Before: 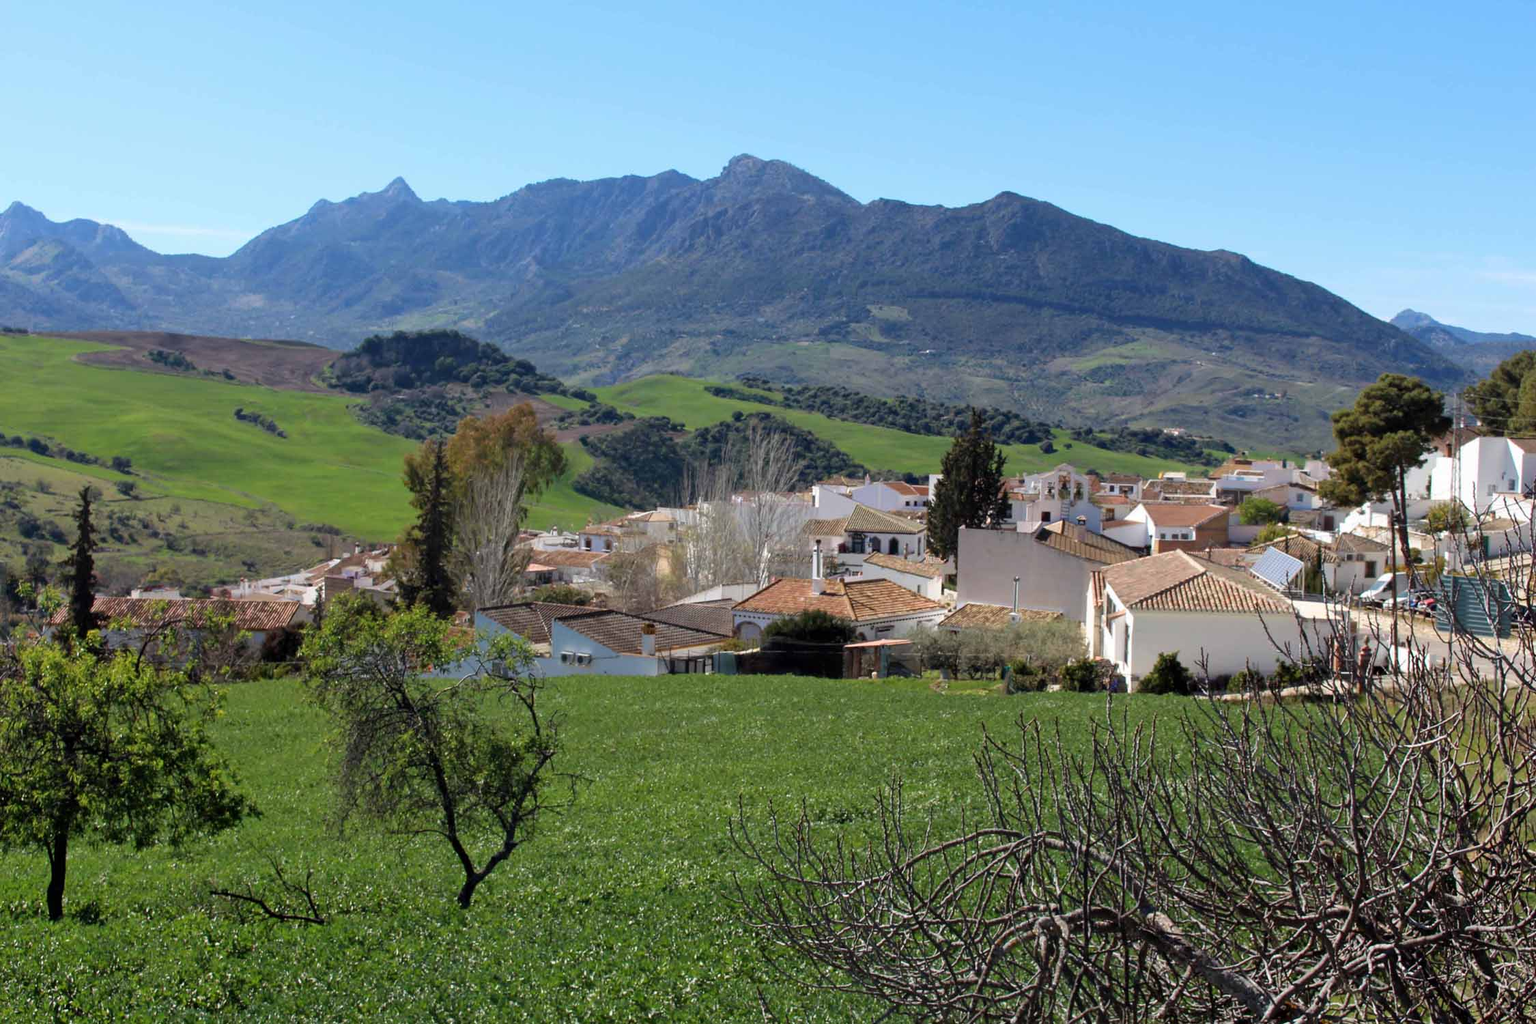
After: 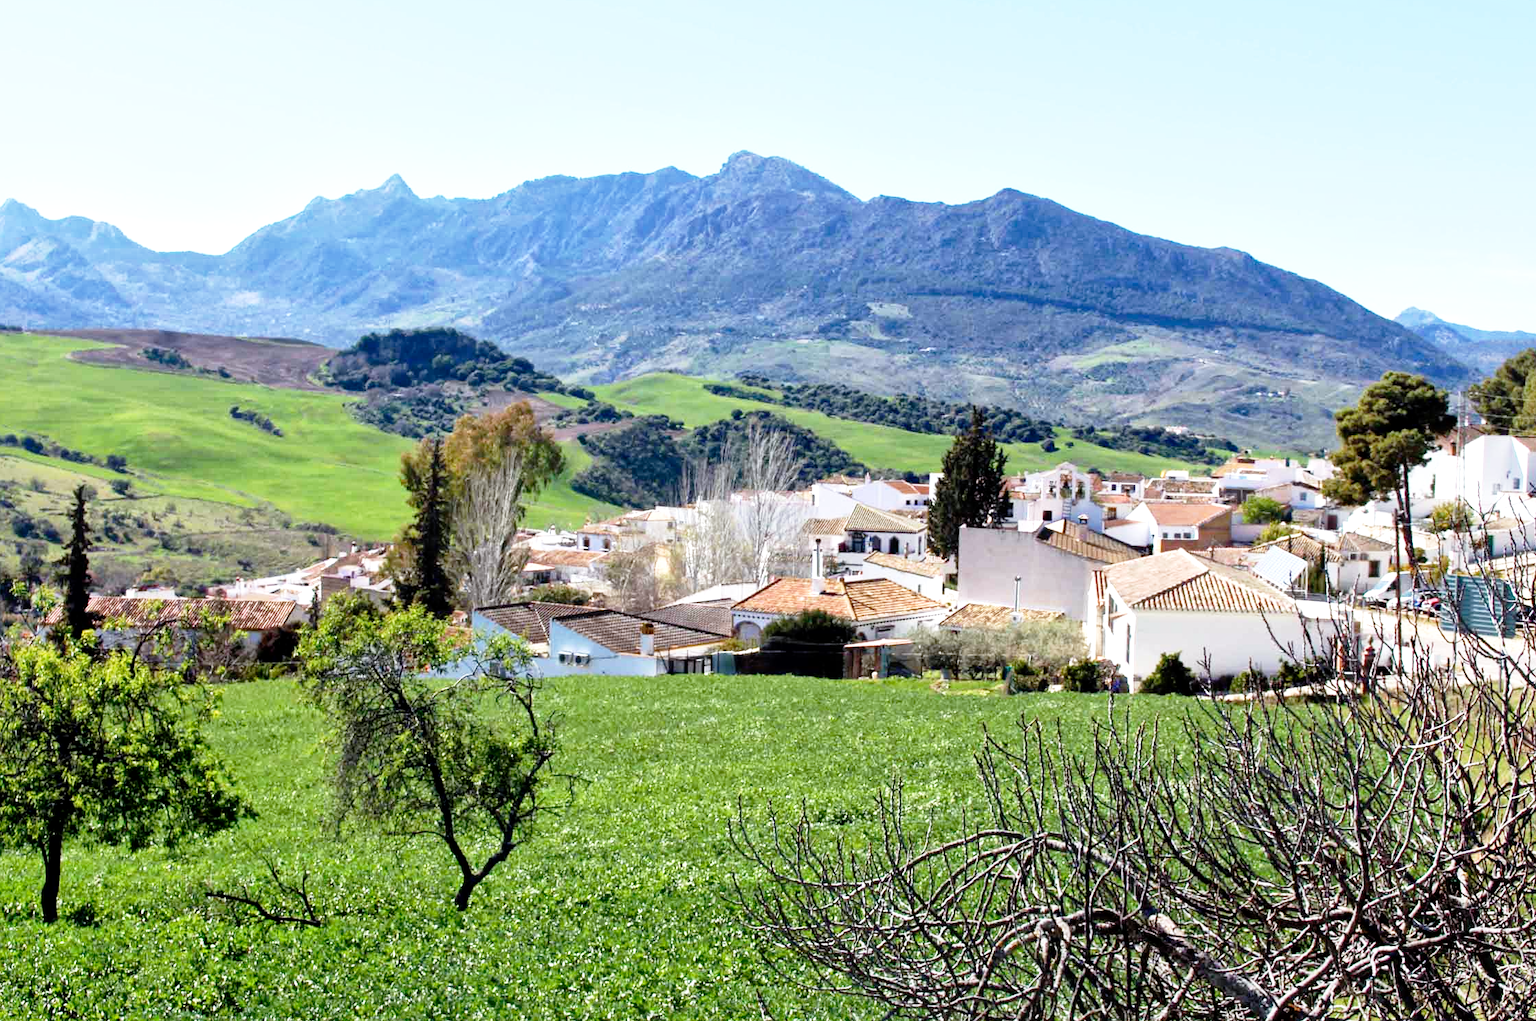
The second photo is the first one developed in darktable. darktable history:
crop: left 0.434%, top 0.485%, right 0.244%, bottom 0.386%
local contrast: mode bilateral grid, contrast 20, coarseness 50, detail 141%, midtone range 0.2
white balance: red 0.983, blue 1.036
base curve: curves: ch0 [(0, 0) (0.012, 0.01) (0.073, 0.168) (0.31, 0.711) (0.645, 0.957) (1, 1)], preserve colors none
